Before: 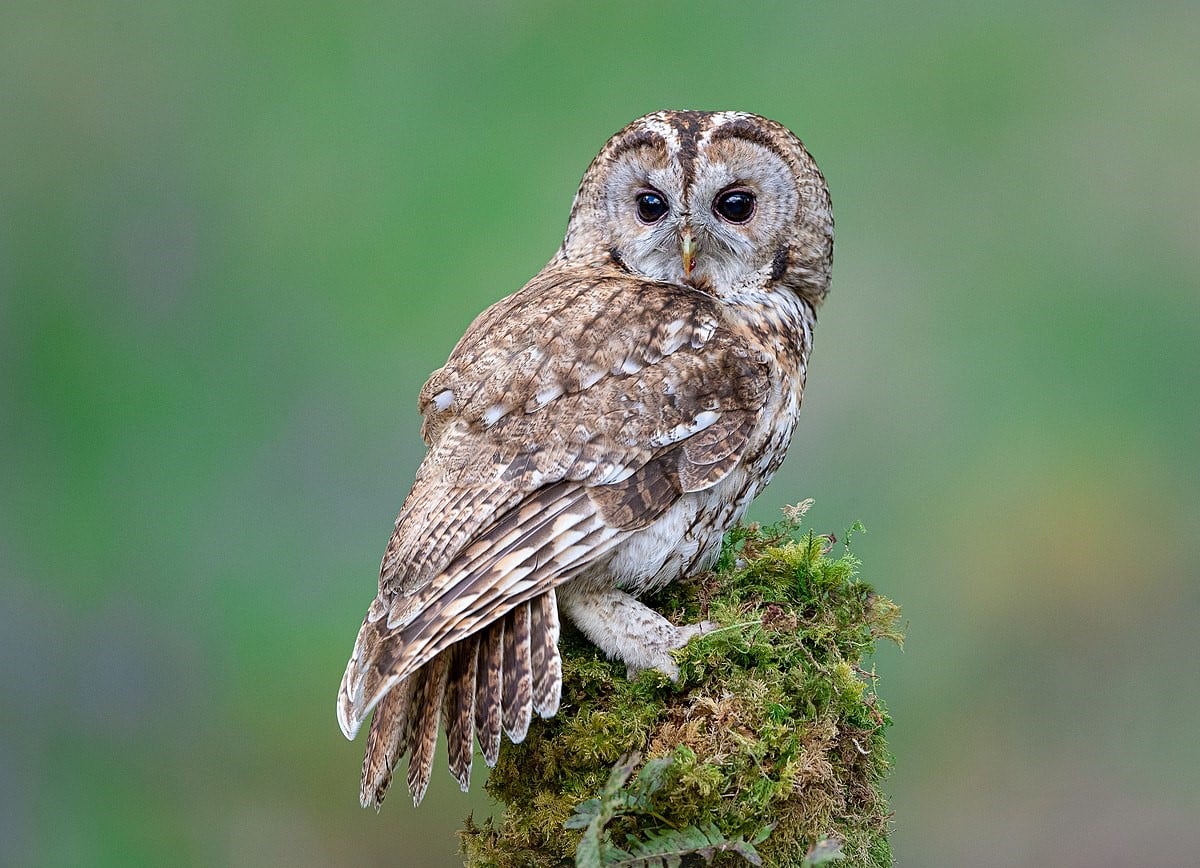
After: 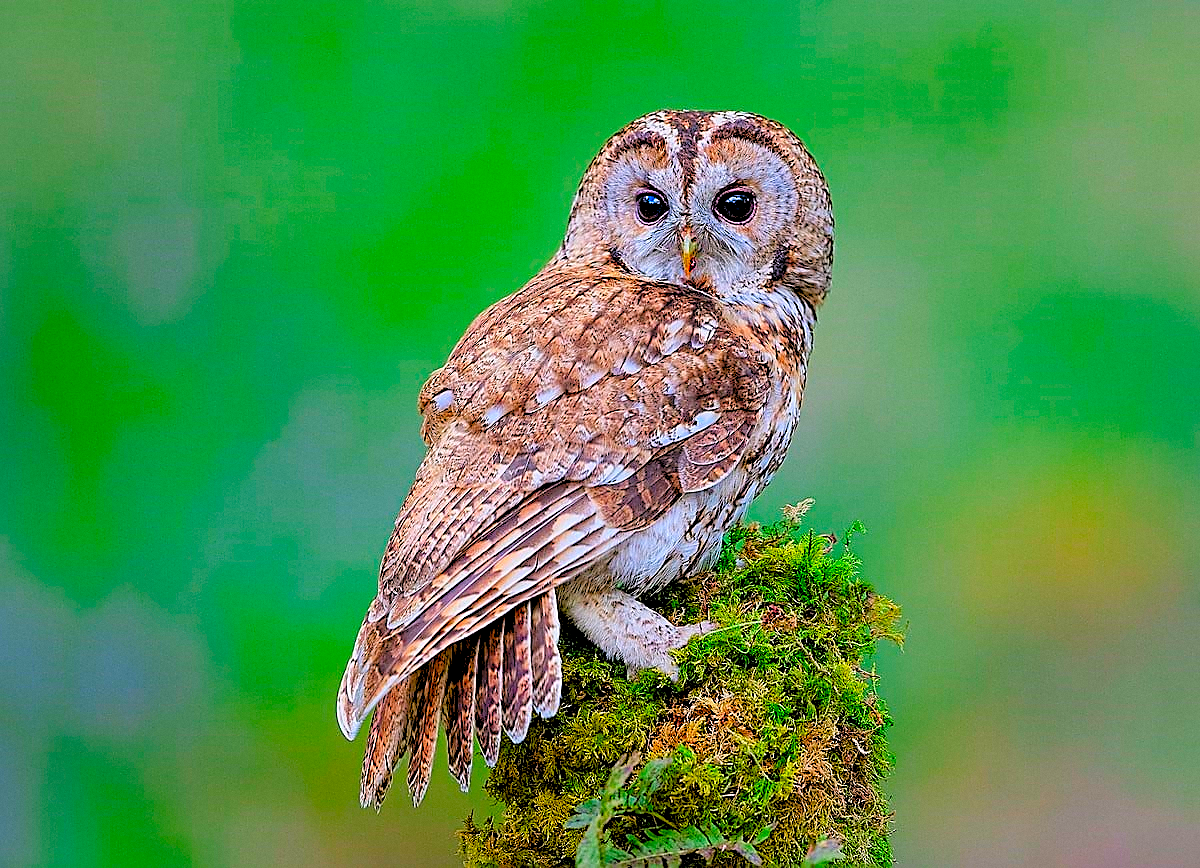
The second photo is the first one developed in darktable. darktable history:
sharpen: radius 1.4, amount 1.25, threshold 0.7
color correction: highlights a* 1.59, highlights b* -1.7, saturation 2.48
rgb levels: preserve colors sum RGB, levels [[0.038, 0.433, 0.934], [0, 0.5, 1], [0, 0.5, 1]]
grain: coarseness 0.09 ISO, strength 10%
